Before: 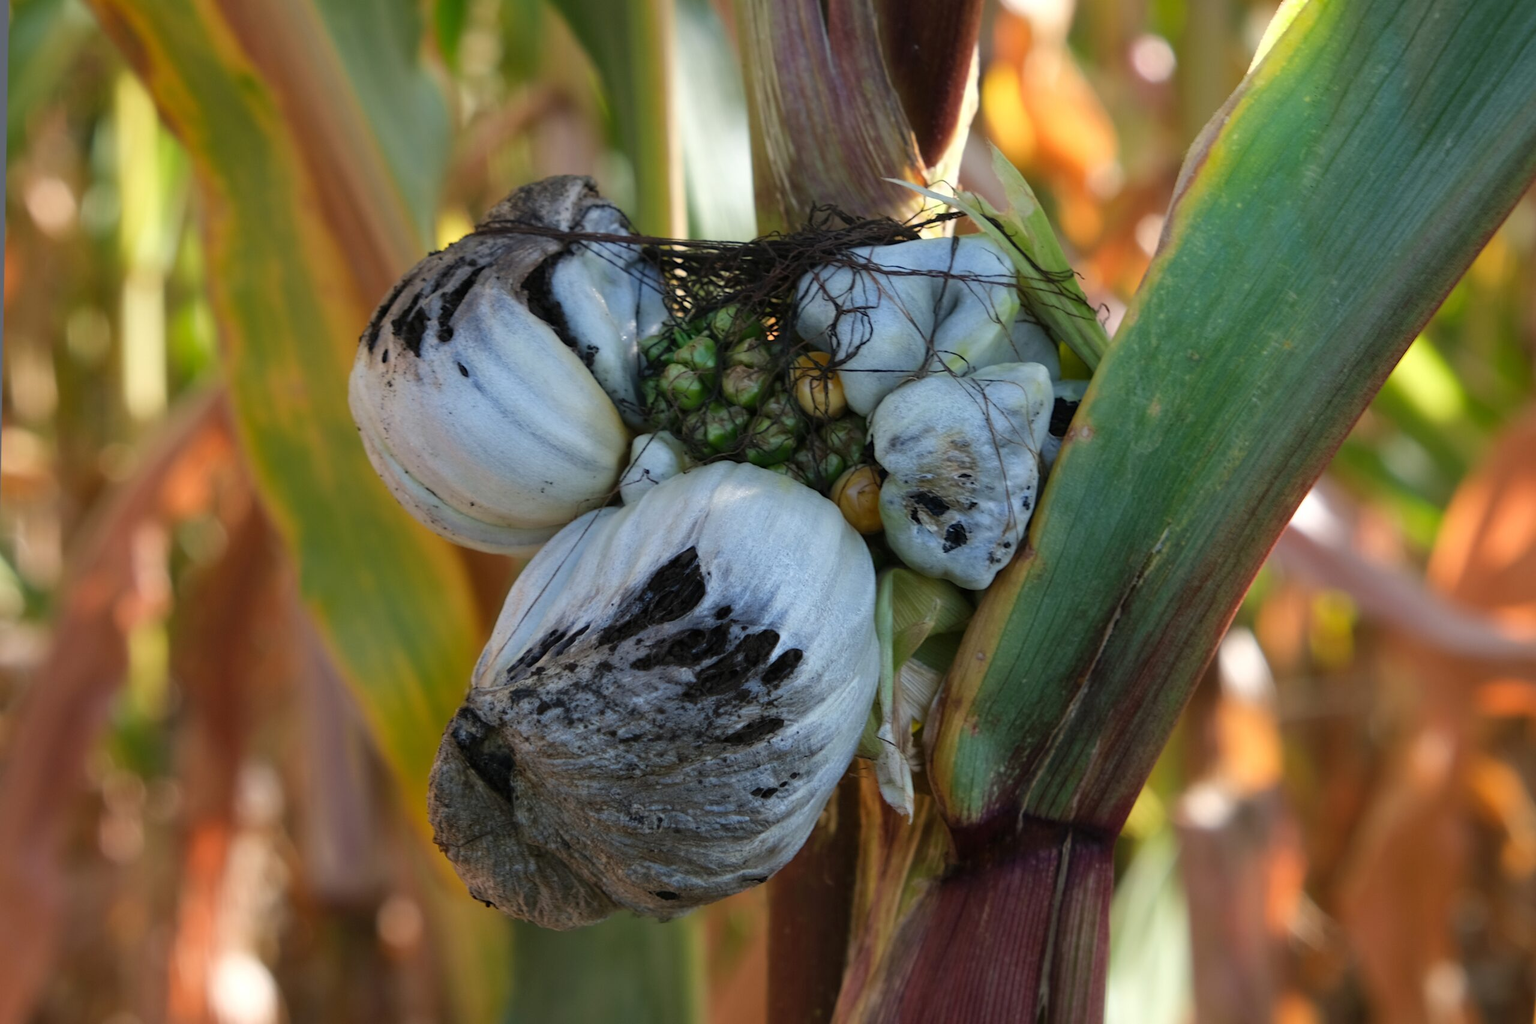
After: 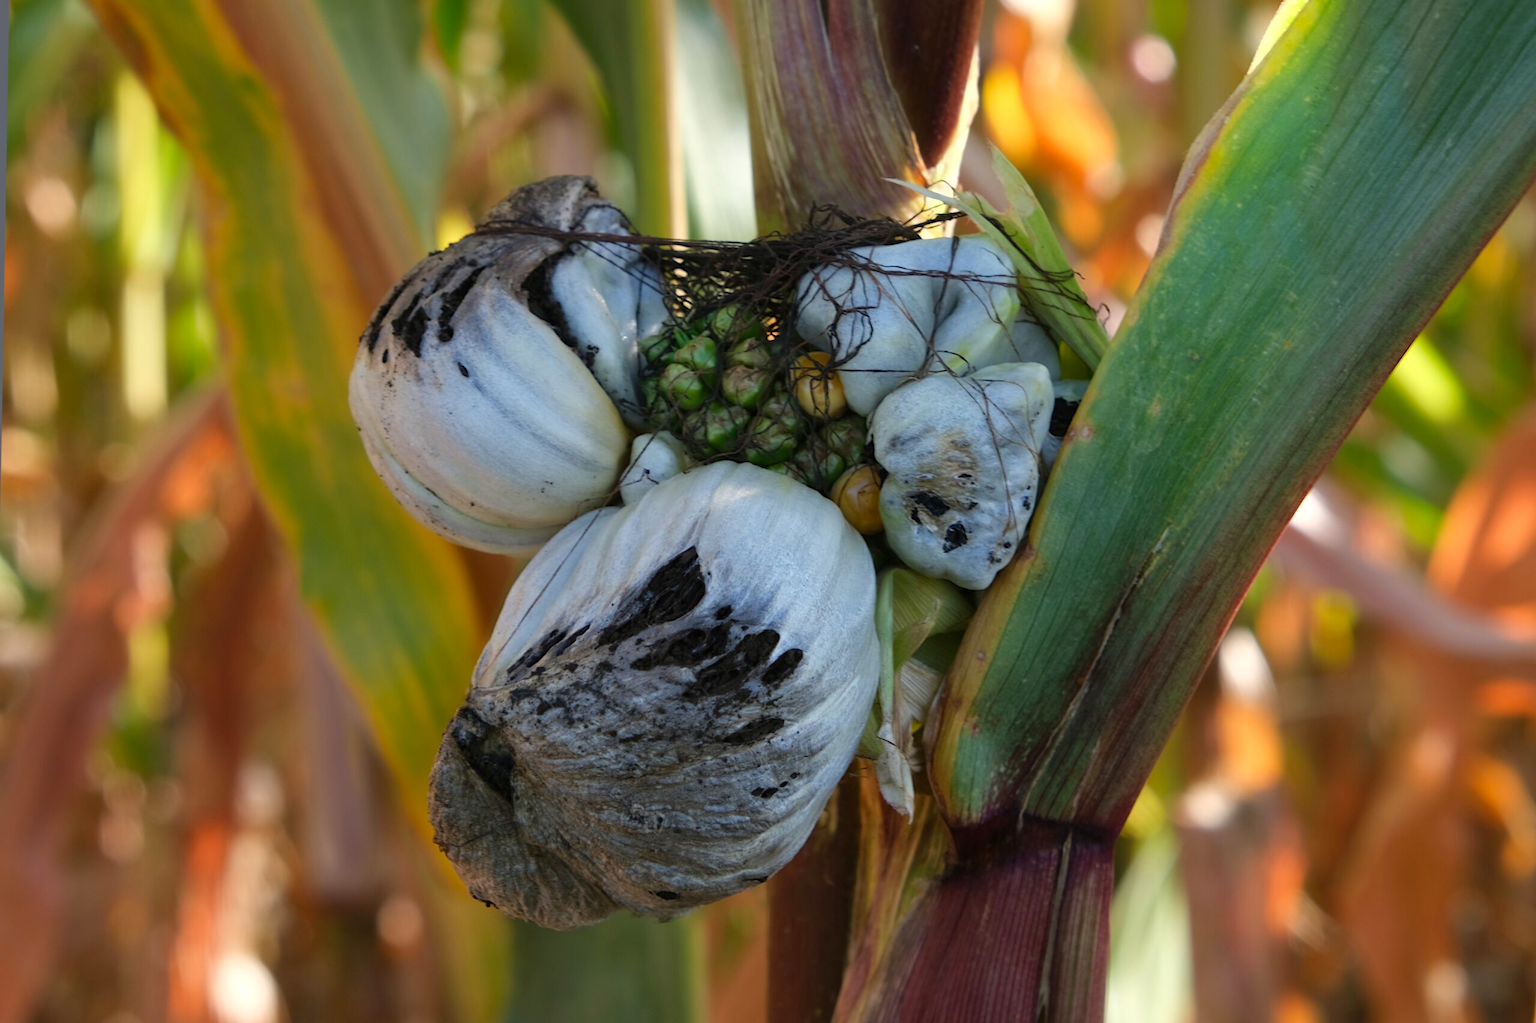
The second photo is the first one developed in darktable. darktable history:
color correction: highlights a* 0.58, highlights b* 2.74, saturation 1.1
